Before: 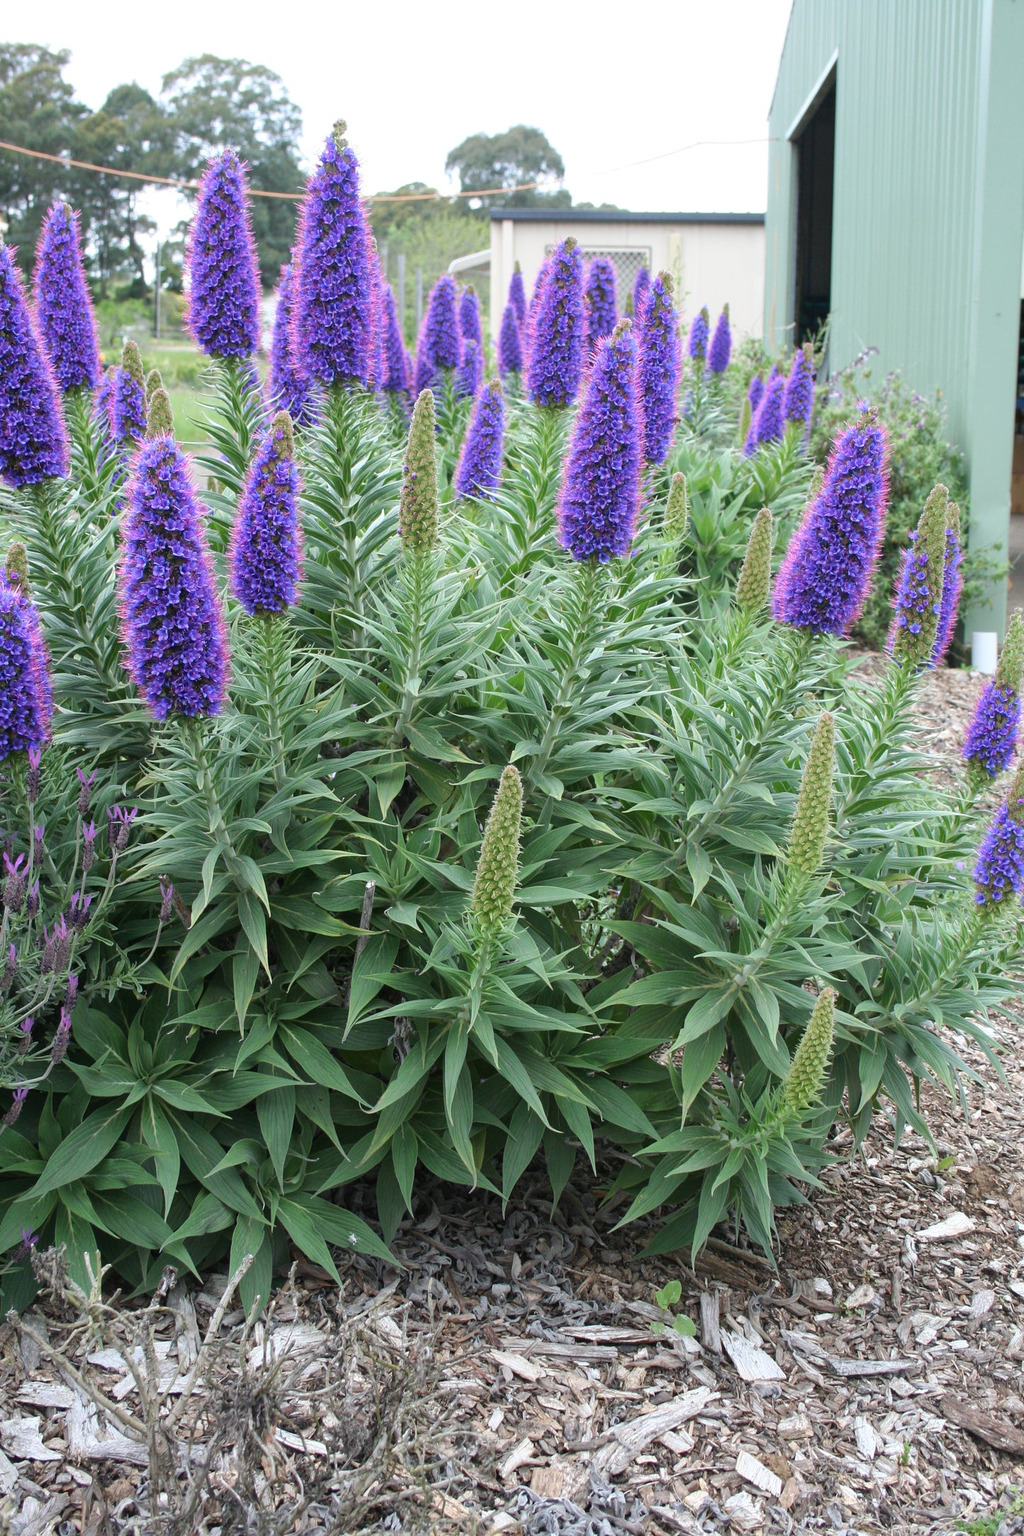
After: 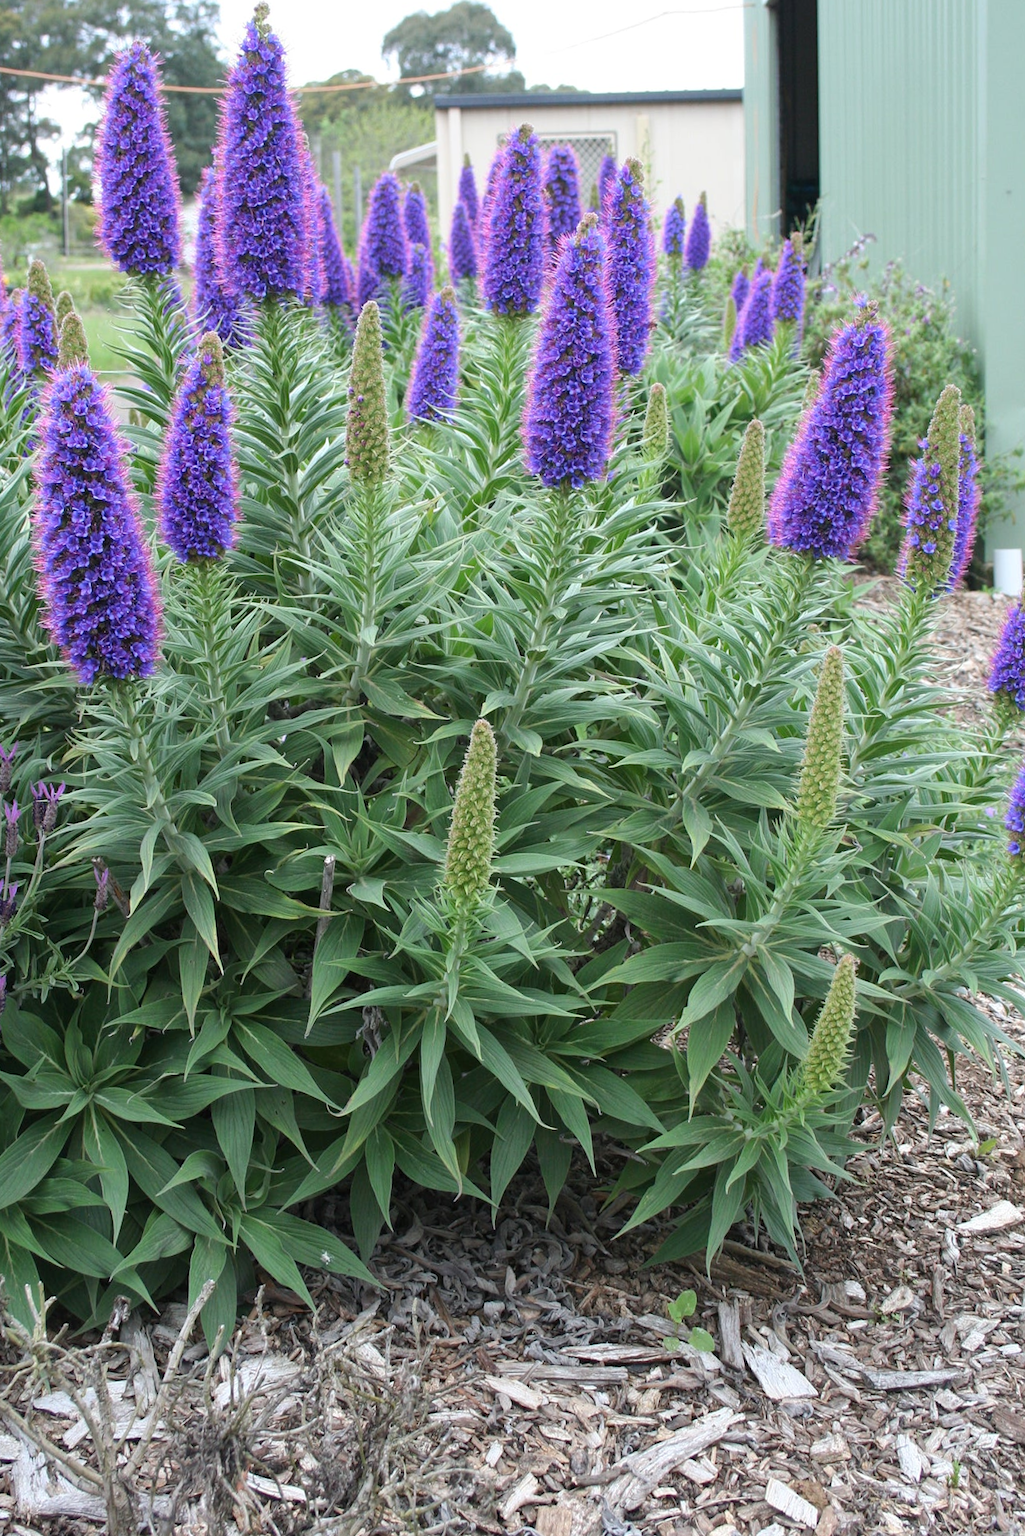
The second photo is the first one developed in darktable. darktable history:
crop and rotate: angle 2.27°, left 5.542%, top 5.716%
